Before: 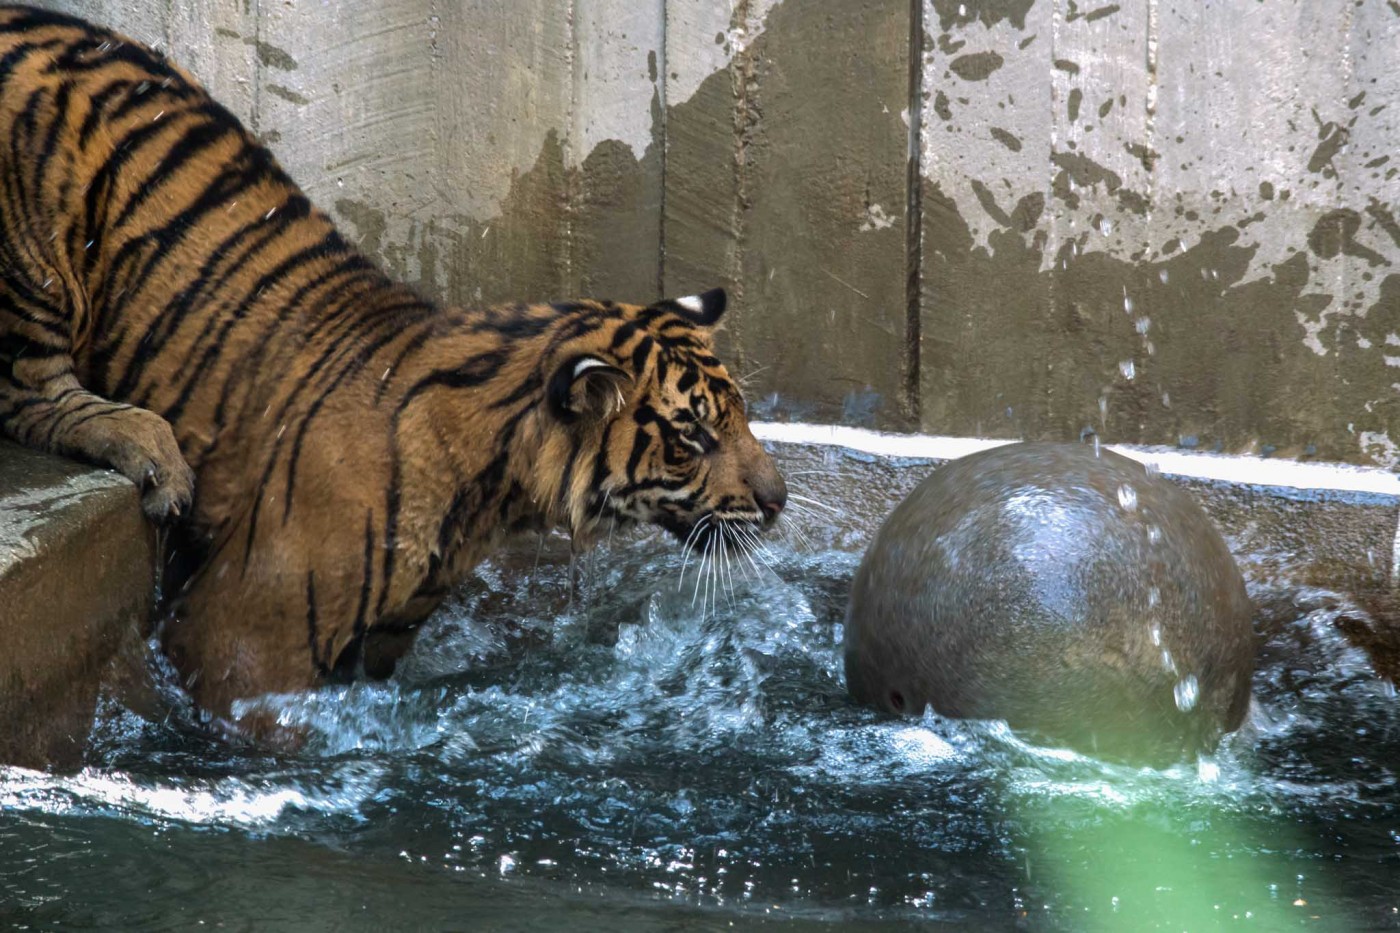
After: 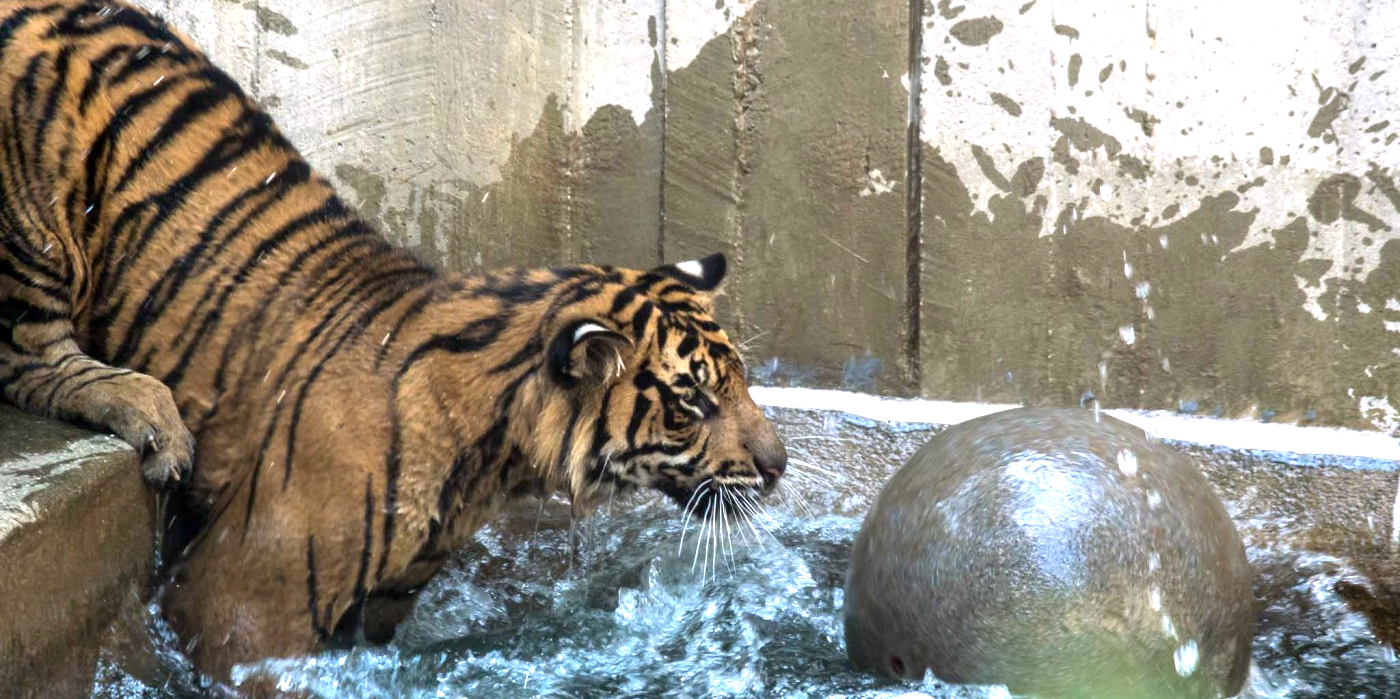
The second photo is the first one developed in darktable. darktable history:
crop: top 3.857%, bottom 21.132%
color balance rgb: saturation formula JzAzBz (2021)
exposure: black level correction 0.001, exposure 0.955 EV, compensate exposure bias true, compensate highlight preservation false
color zones: curves: ch1 [(0, 0.469) (0.01, 0.469) (0.12, 0.446) (0.248, 0.469) (0.5, 0.5) (0.748, 0.5) (0.99, 0.469) (1, 0.469)]
